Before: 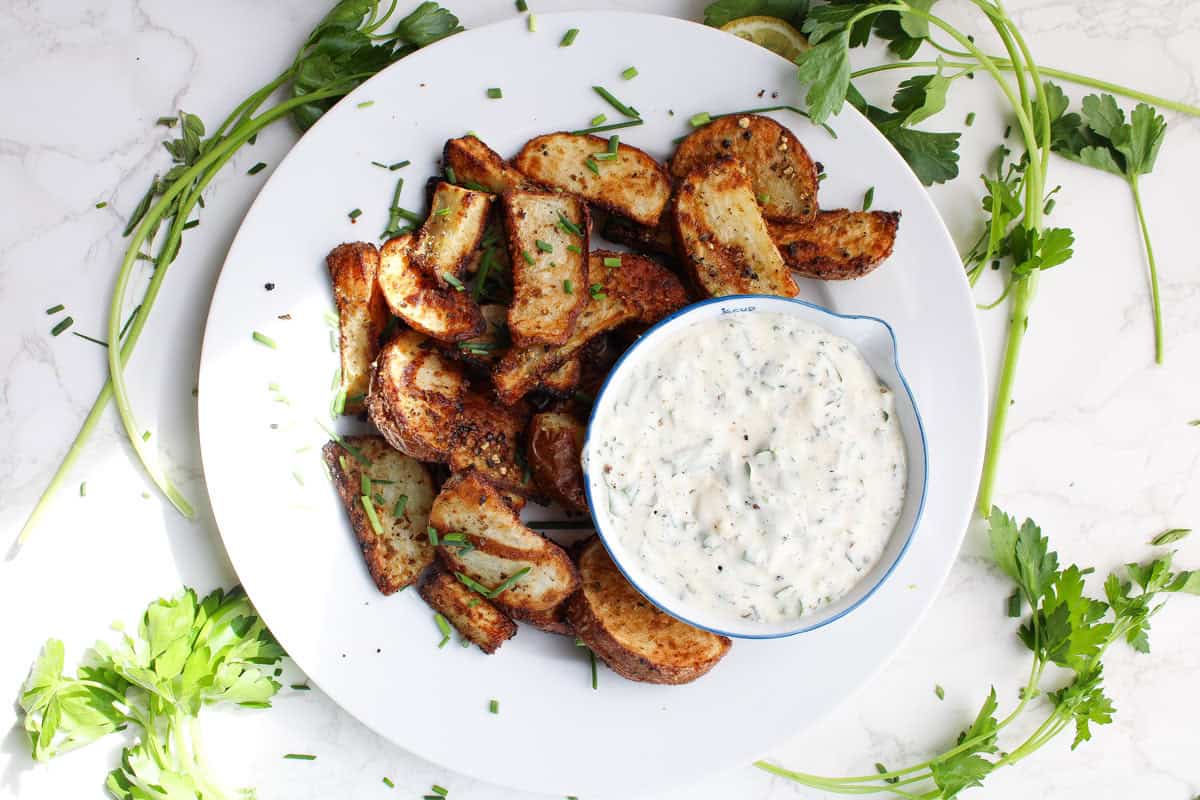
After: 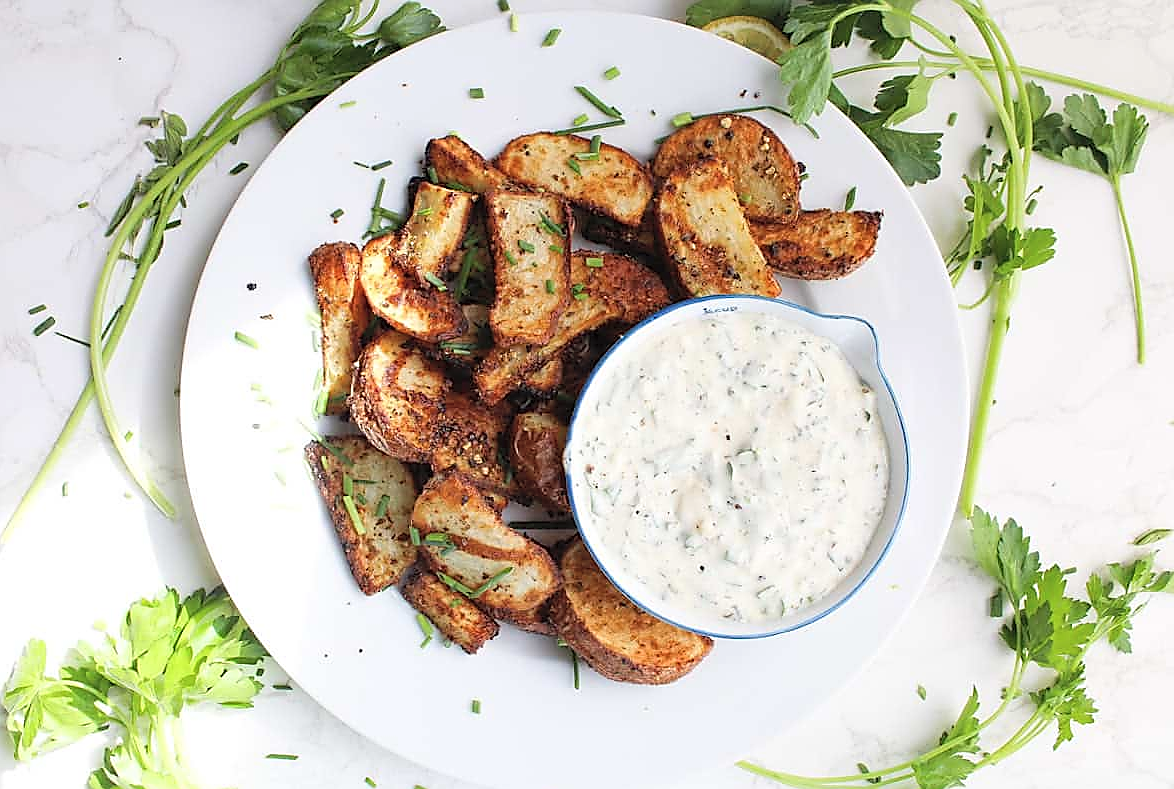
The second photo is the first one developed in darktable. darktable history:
contrast brightness saturation: brightness 0.155
crop and rotate: left 1.54%, right 0.572%, bottom 1.307%
sharpen: radius 1.36, amount 1.247, threshold 0.704
